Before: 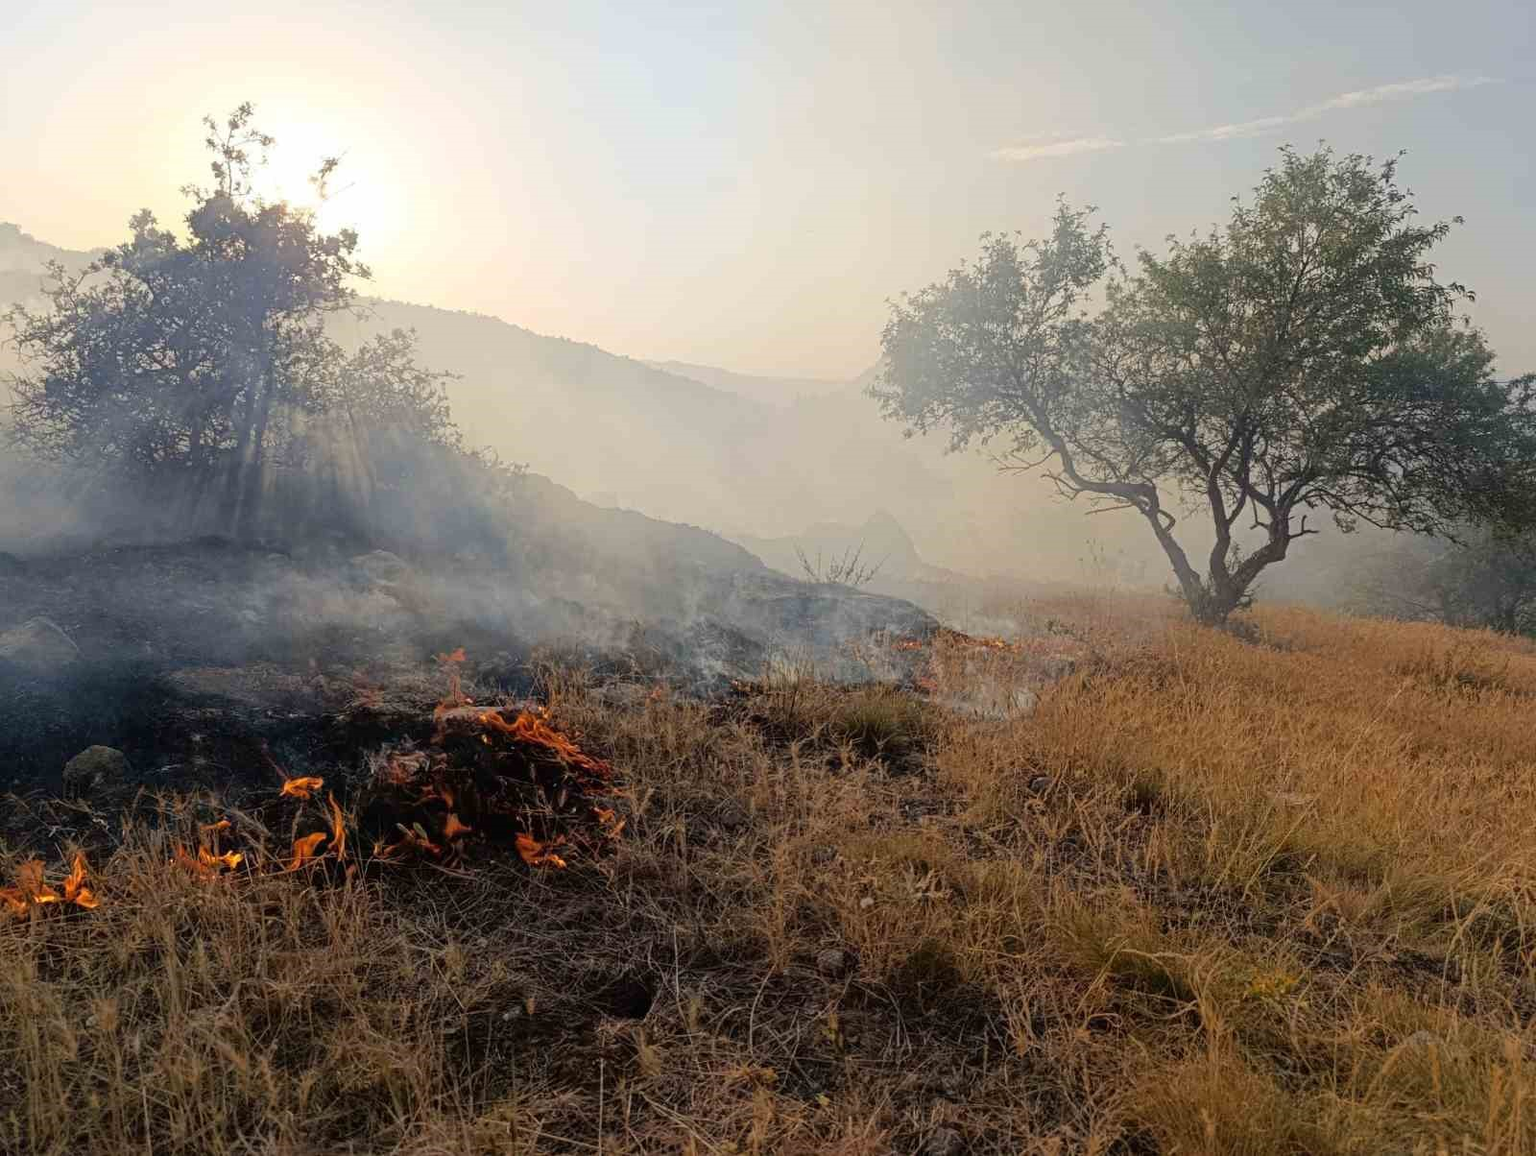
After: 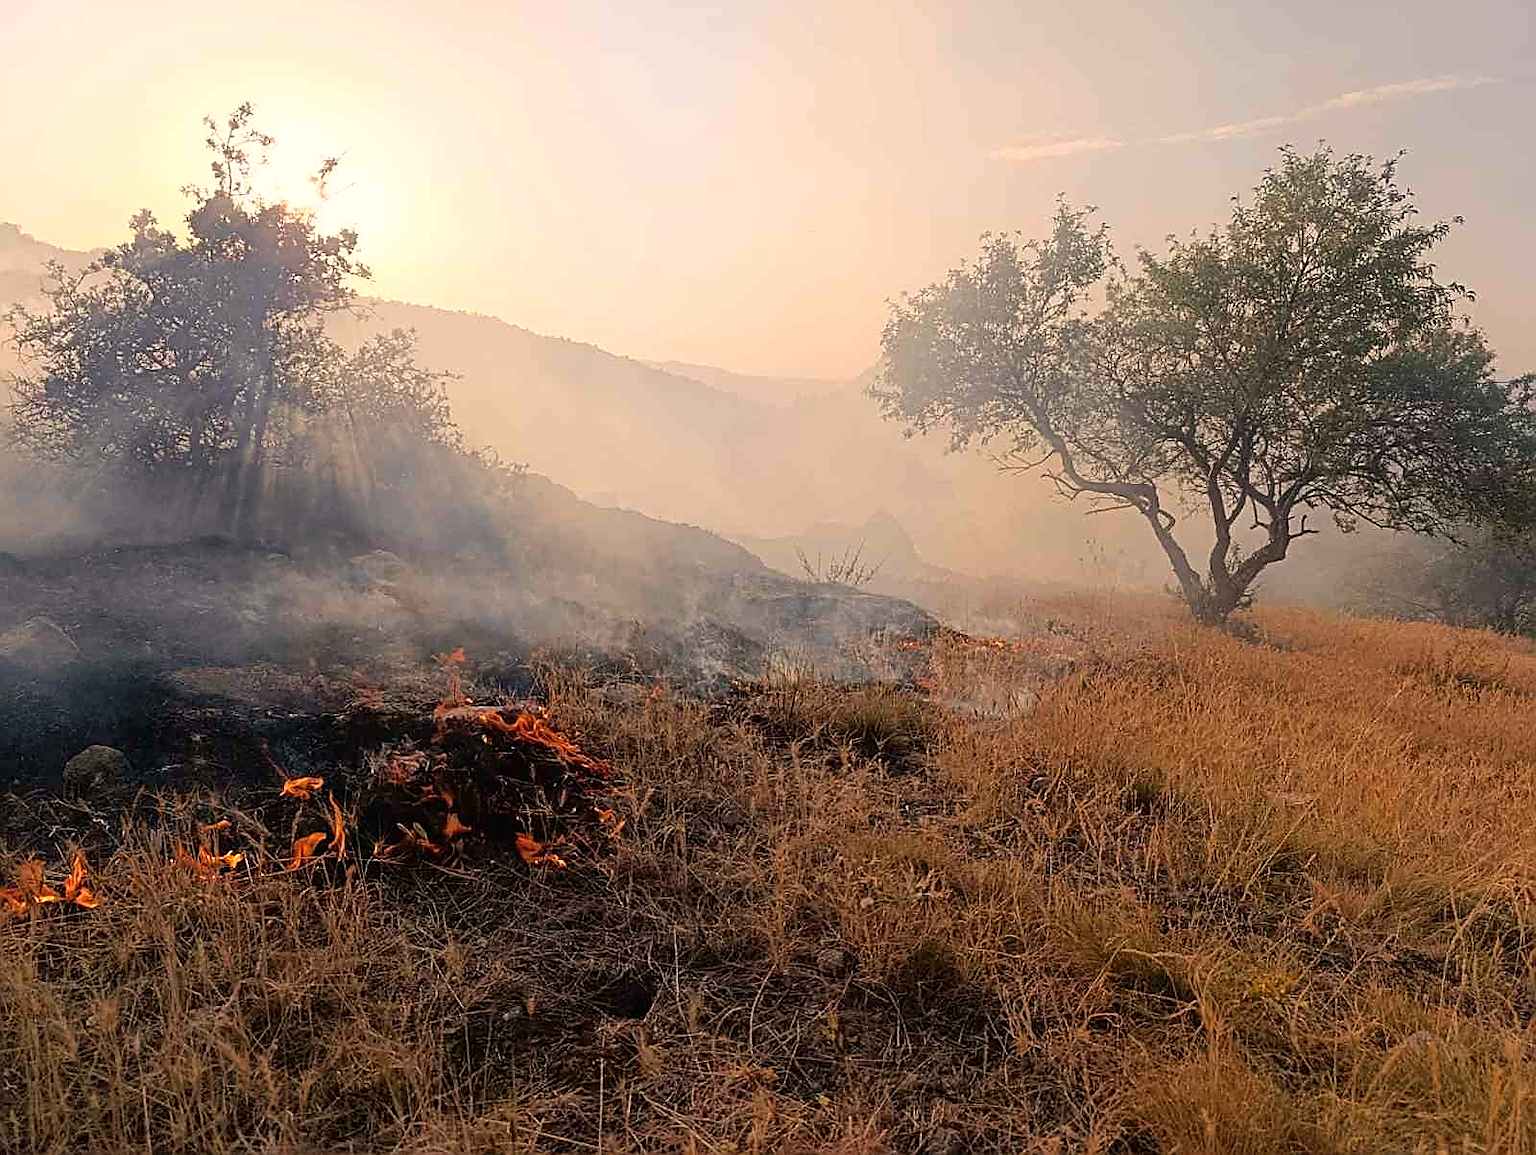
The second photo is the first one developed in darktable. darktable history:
white balance: red 1.127, blue 0.943
sharpen: radius 1.4, amount 1.25, threshold 0.7
